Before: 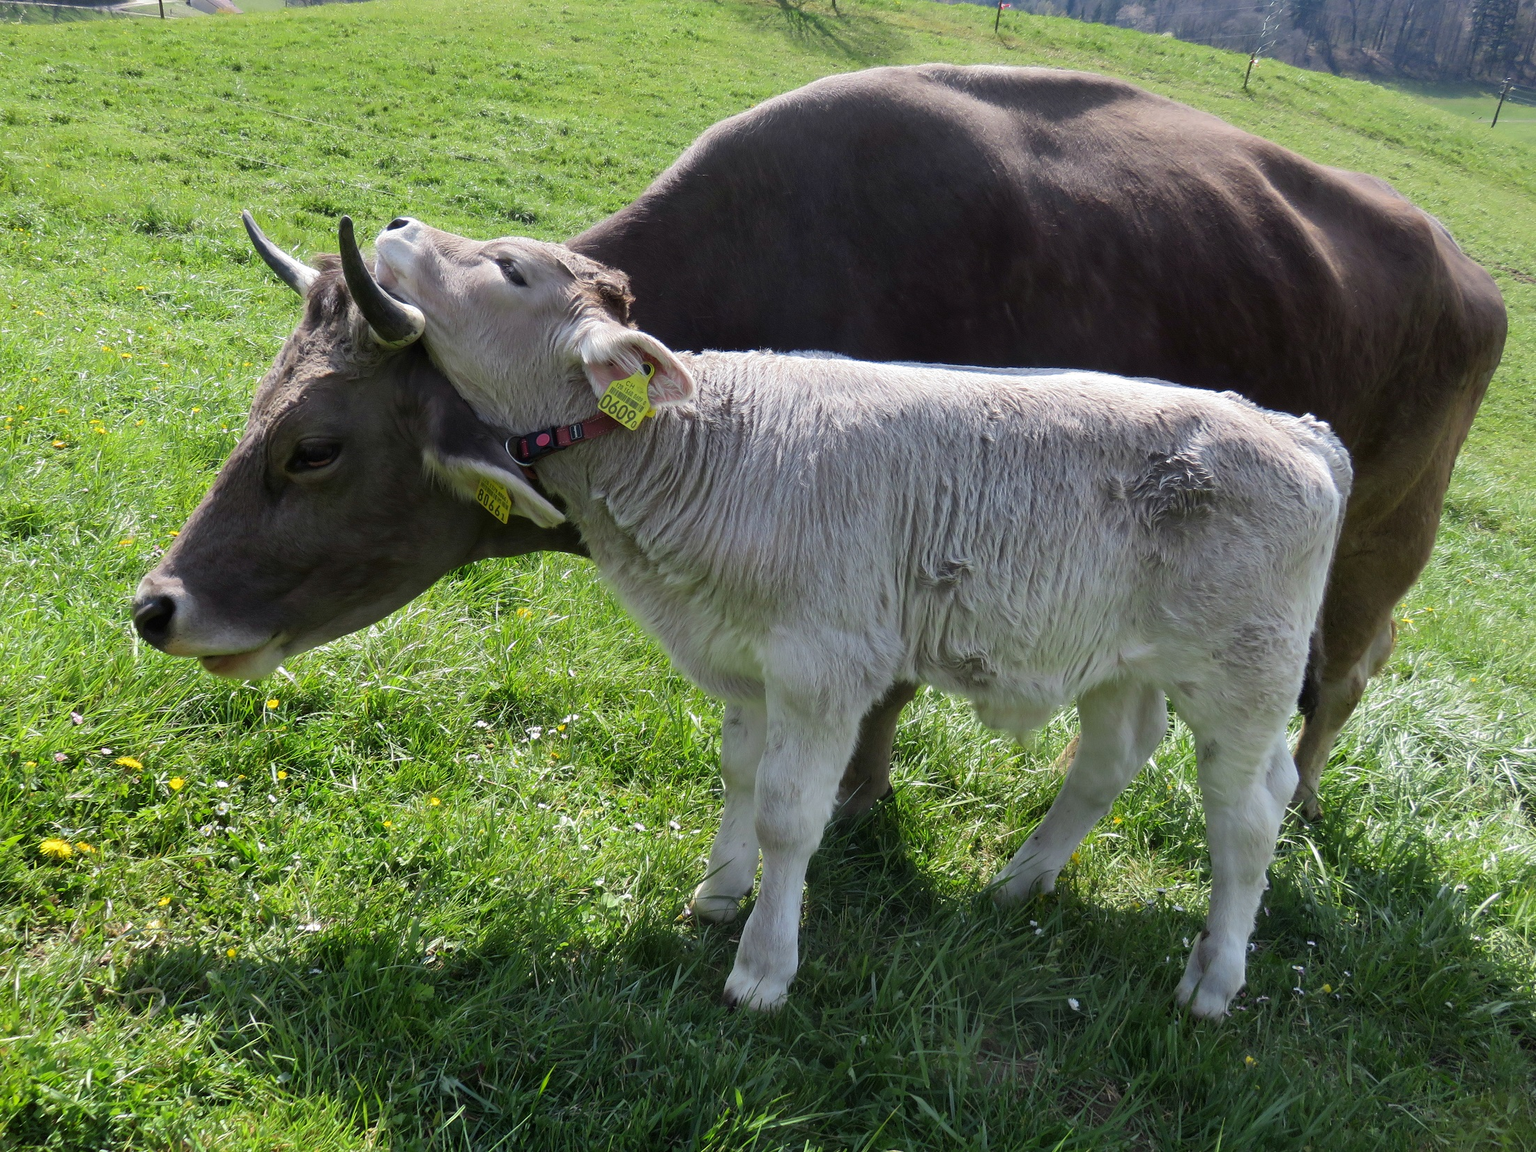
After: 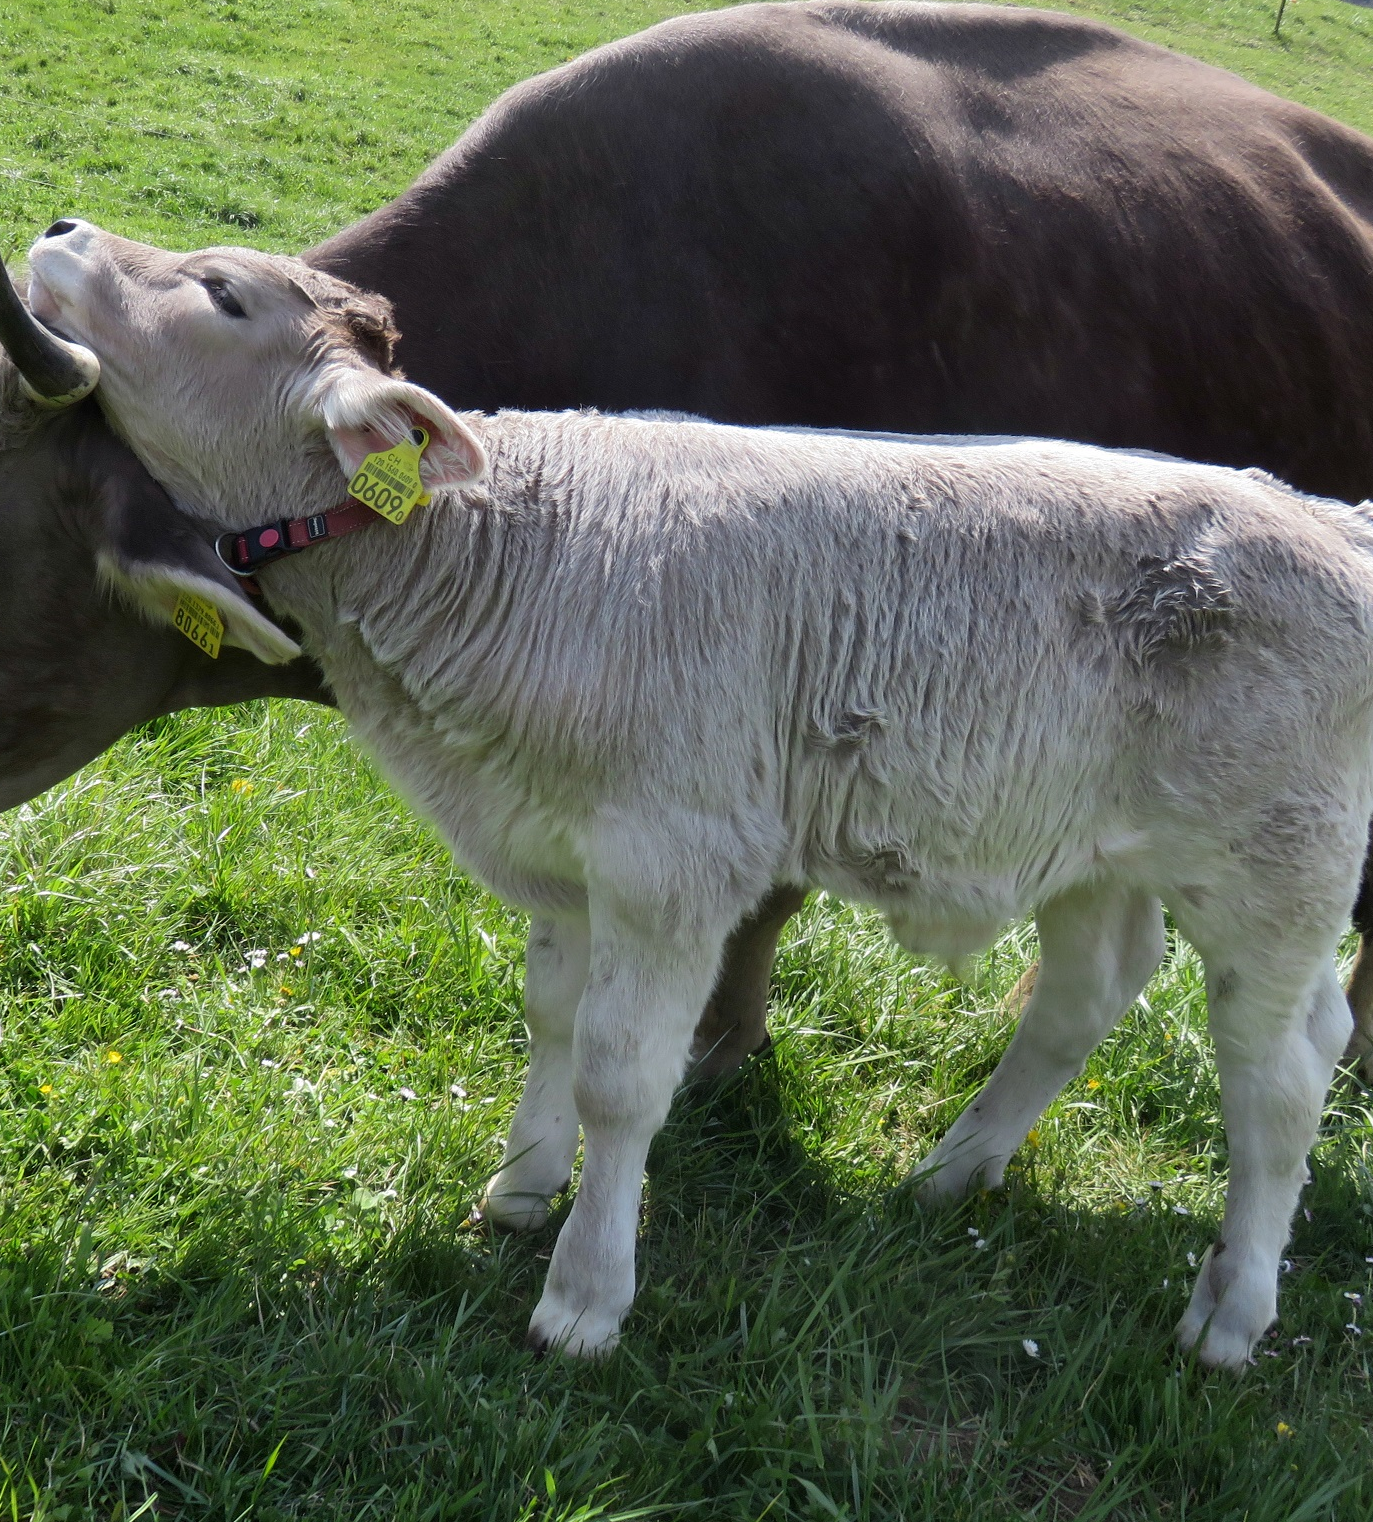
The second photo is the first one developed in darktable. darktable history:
crop and rotate: left 23.163%, top 5.633%, right 14.529%, bottom 2.262%
